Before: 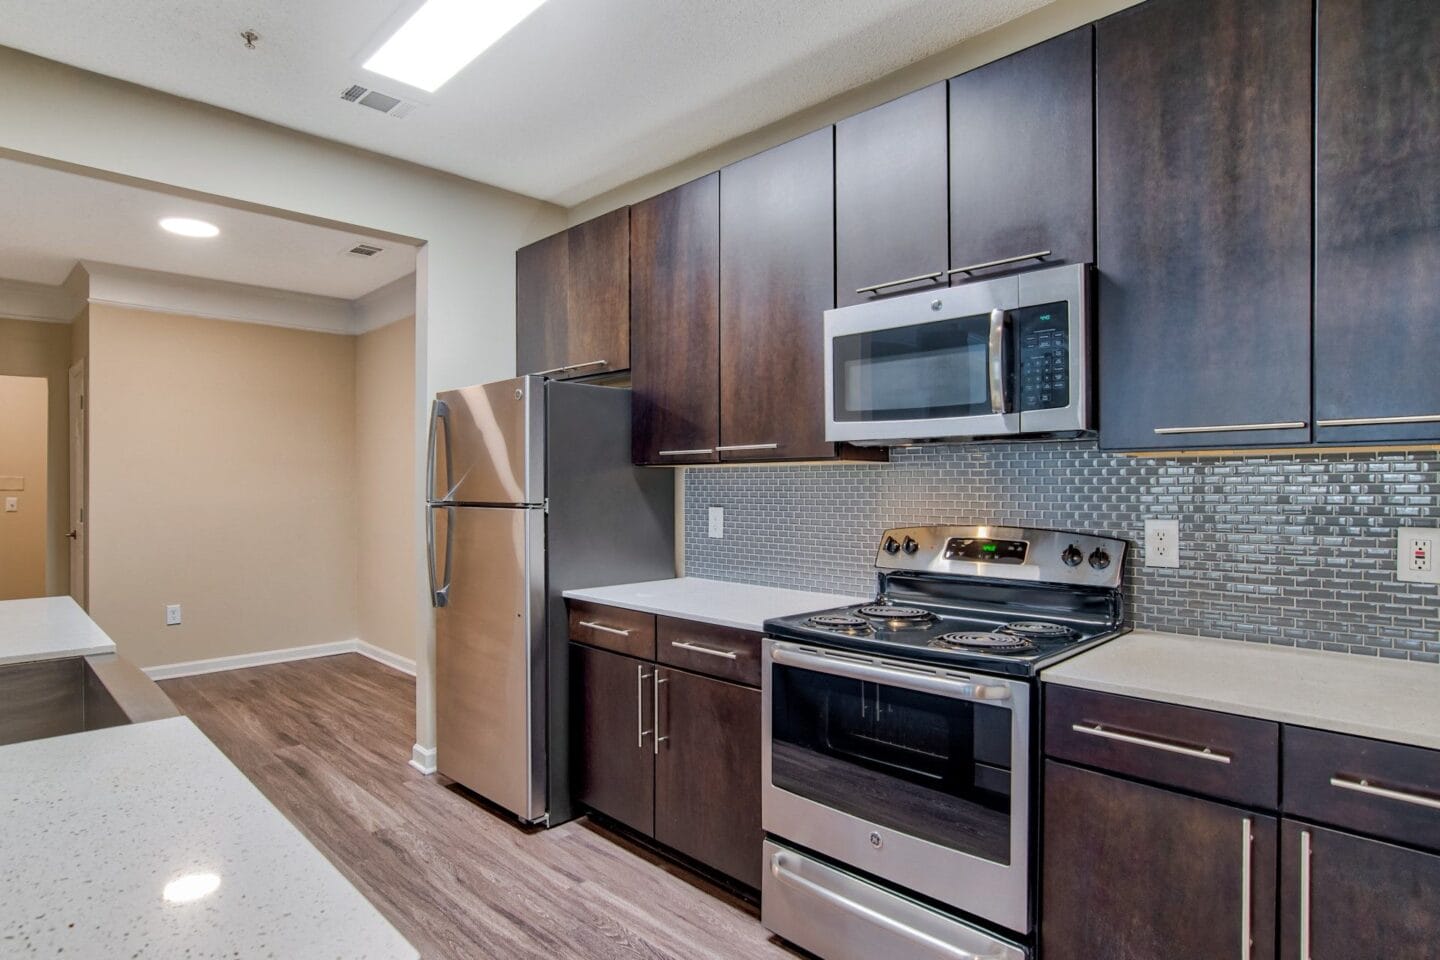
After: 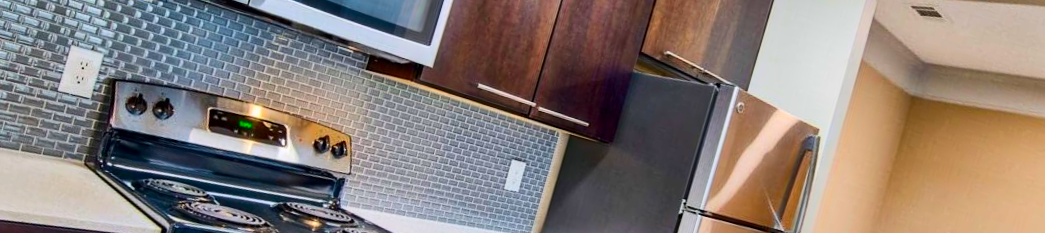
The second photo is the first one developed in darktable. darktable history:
crop and rotate: angle 16.12°, top 30.835%, bottom 35.653%
shadows and highlights: shadows 25, highlights -48, soften with gaussian
contrast brightness saturation: contrast 0.26, brightness 0.02, saturation 0.87
